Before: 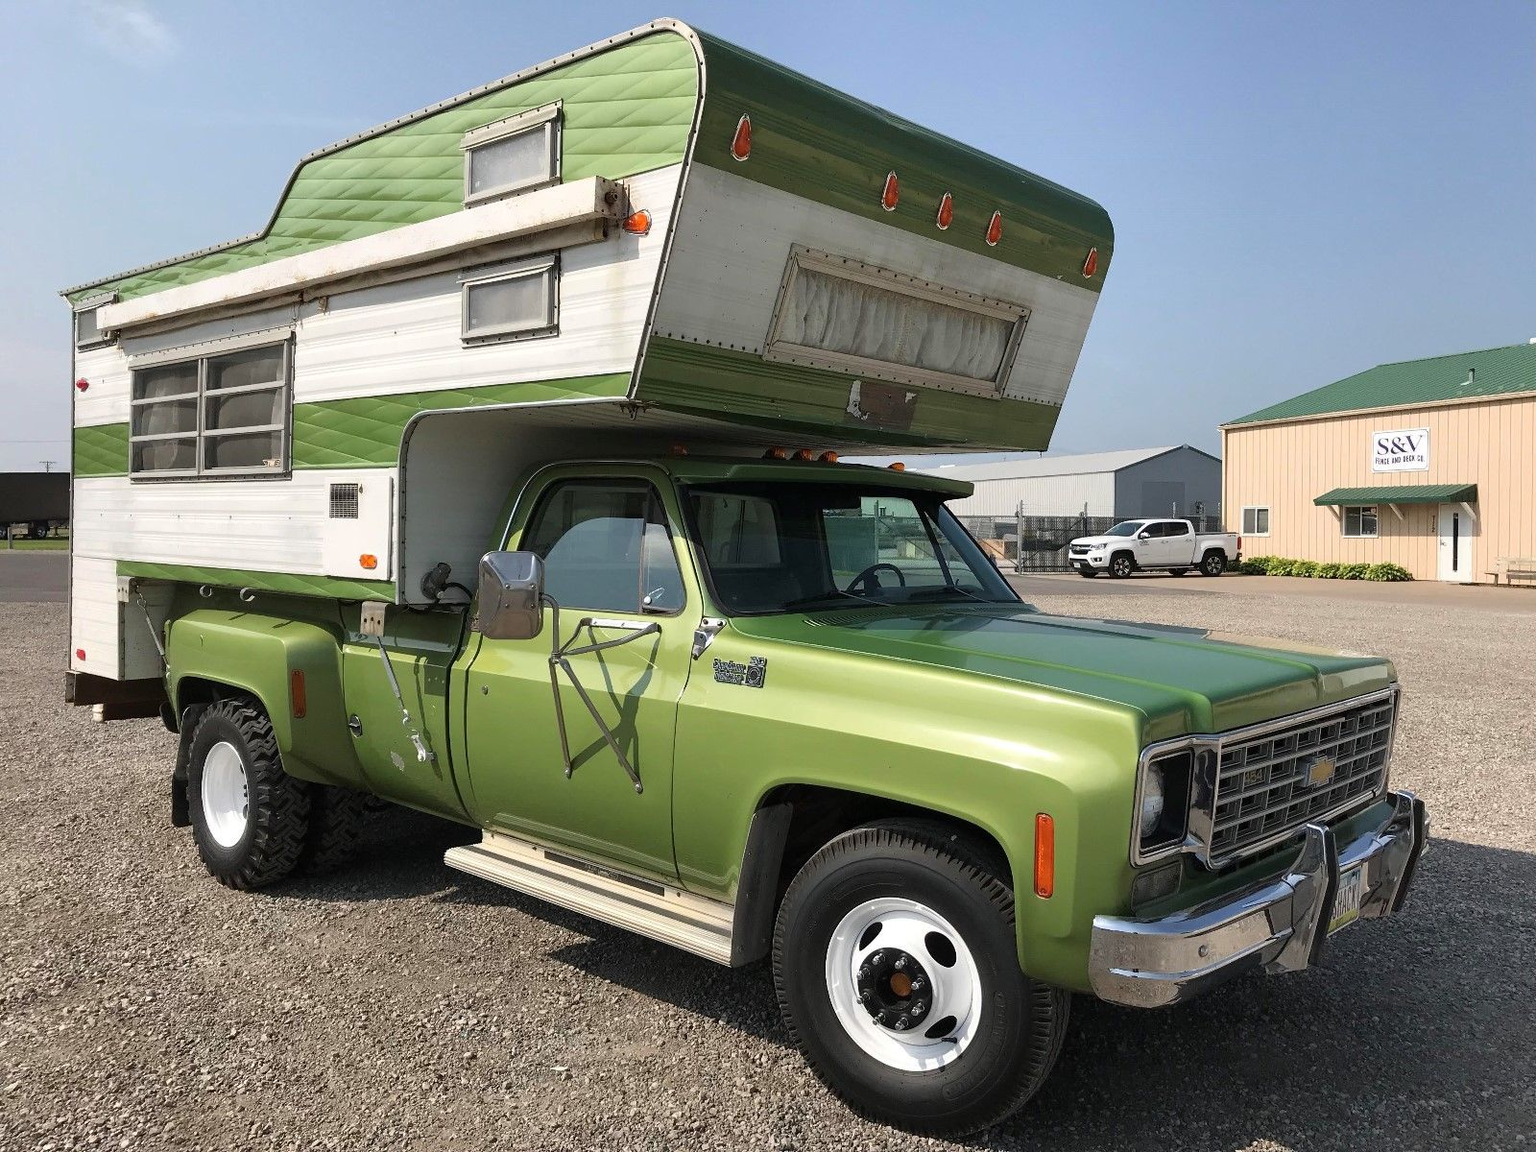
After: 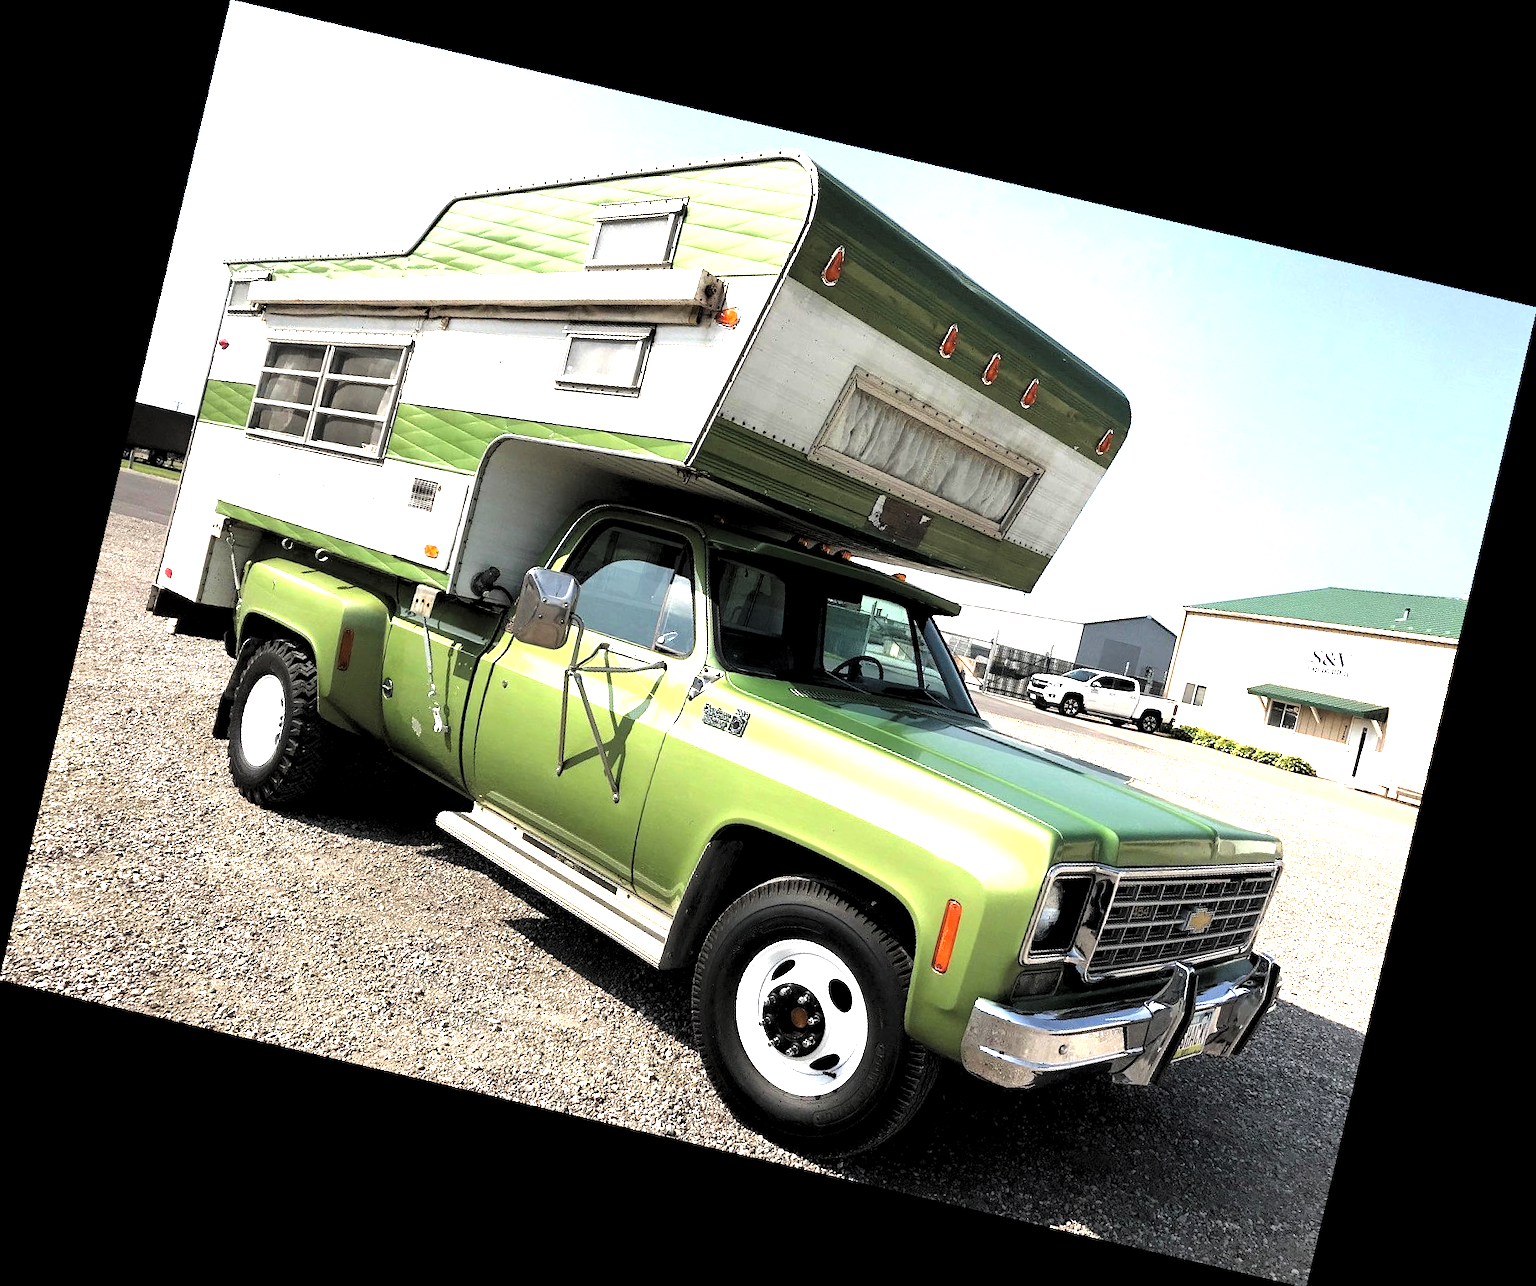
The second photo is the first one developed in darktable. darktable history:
levels: levels [0.182, 0.542, 0.902]
rotate and perspective: rotation 13.27°, automatic cropping off
exposure: black level correction 0, exposure 1.1 EV, compensate highlight preservation false
